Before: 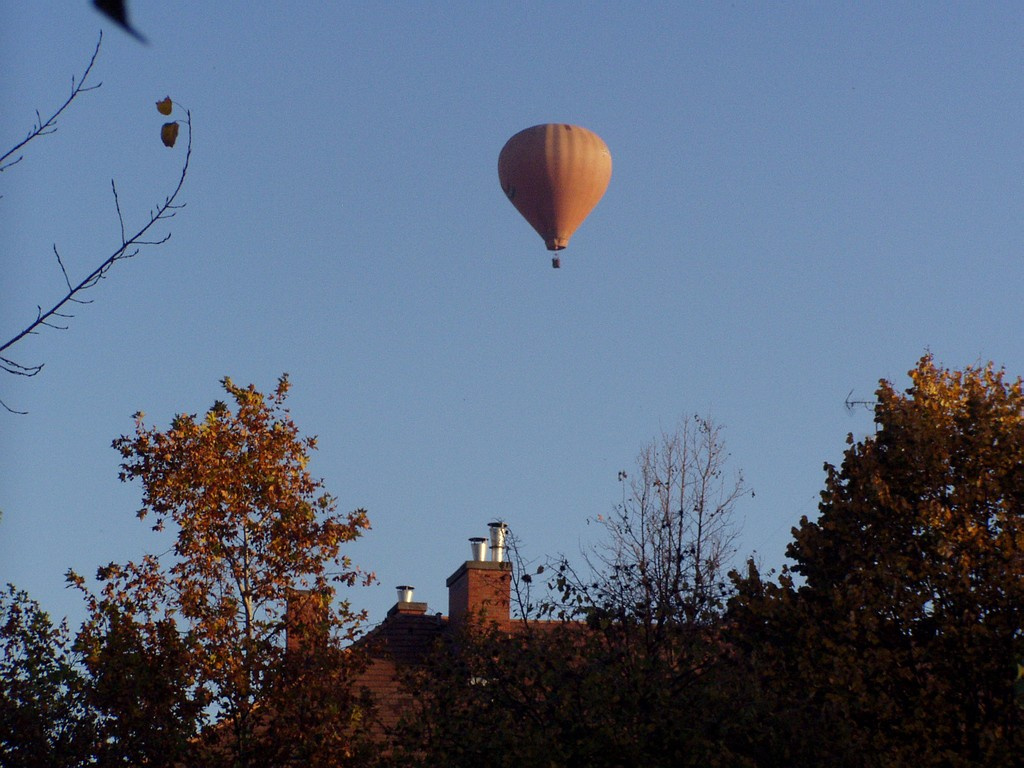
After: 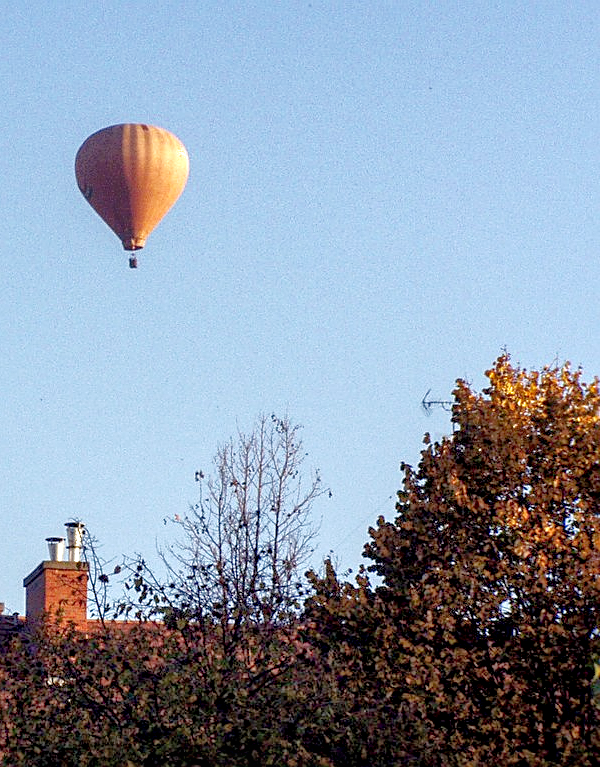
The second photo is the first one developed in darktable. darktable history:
local contrast: detail 150%
crop: left 41.395%
sharpen: on, module defaults
exposure: black level correction 0.001, exposure 1.118 EV, compensate exposure bias true, compensate highlight preservation false
base curve: curves: ch0 [(0, 0) (0.204, 0.334) (0.55, 0.733) (1, 1)], preserve colors none
shadows and highlights: on, module defaults
